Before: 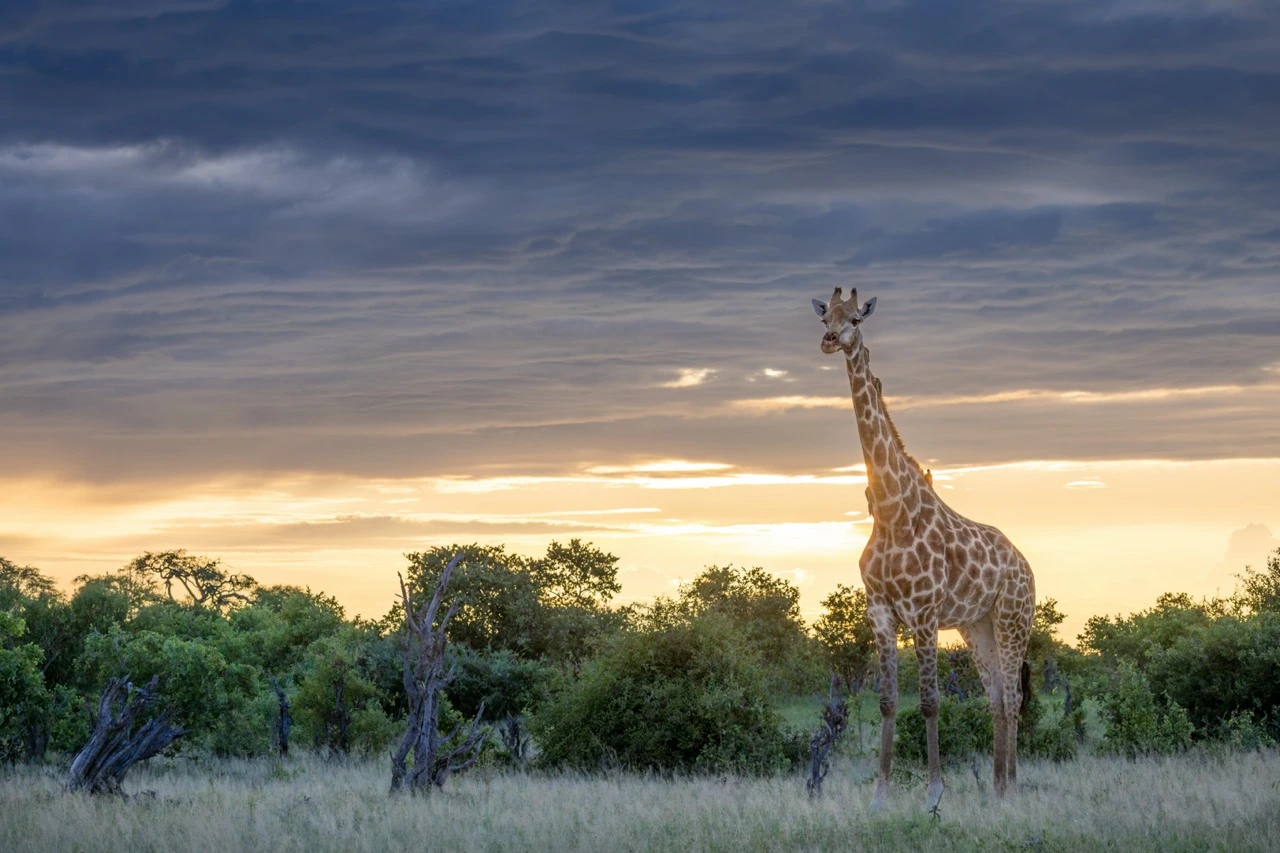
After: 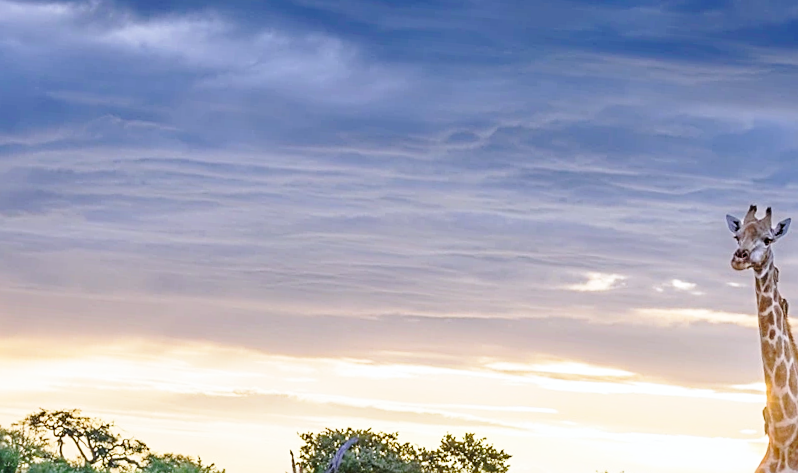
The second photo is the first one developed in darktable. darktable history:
white balance: red 0.967, blue 1.119, emerald 0.756
base curve: curves: ch0 [(0, 0) (0.028, 0.03) (0.121, 0.232) (0.46, 0.748) (0.859, 0.968) (1, 1)], preserve colors none
sharpen: on, module defaults
crop and rotate: angle -4.99°, left 2.122%, top 6.945%, right 27.566%, bottom 30.519%
